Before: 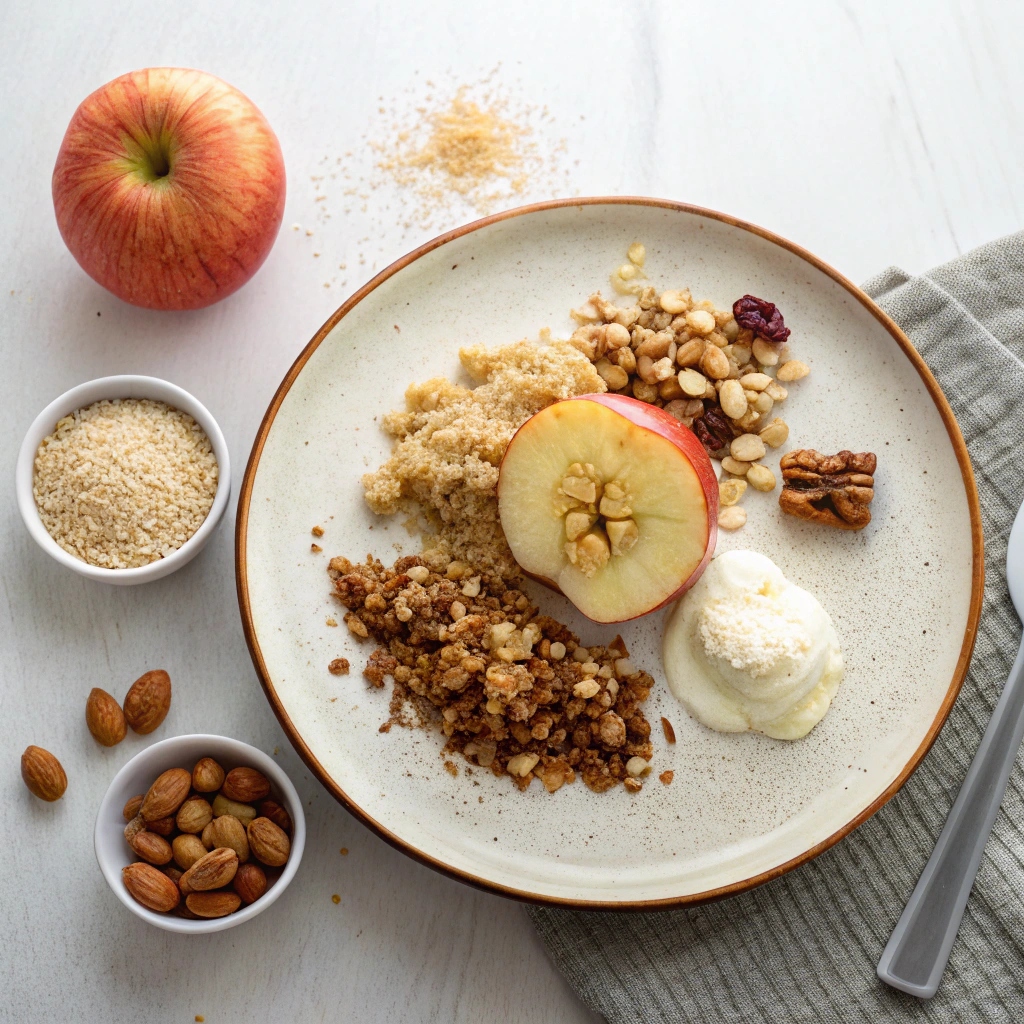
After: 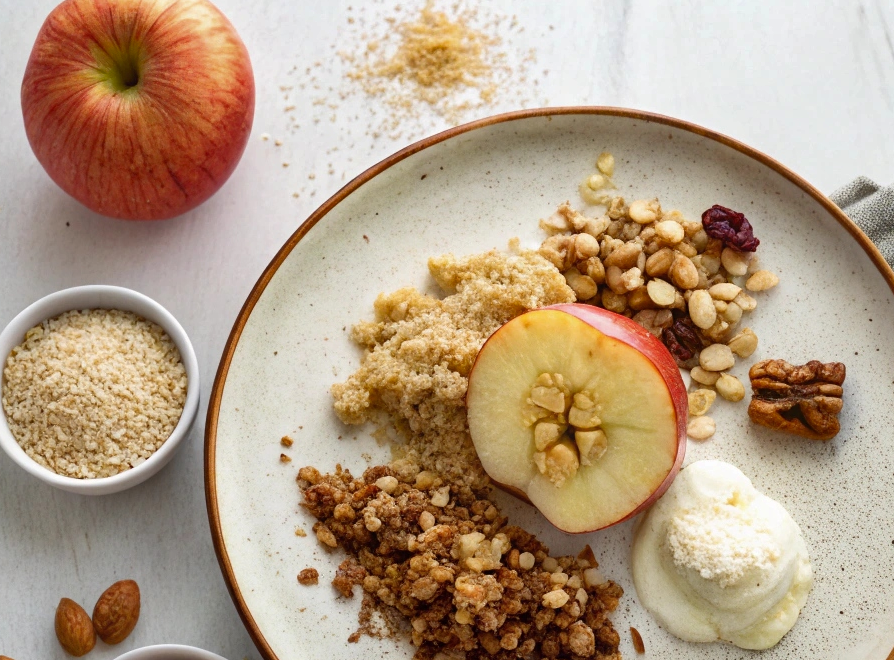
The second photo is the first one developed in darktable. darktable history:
shadows and highlights: soften with gaussian
levels: mode automatic
crop: left 3.082%, top 8.858%, right 9.61%, bottom 26.625%
